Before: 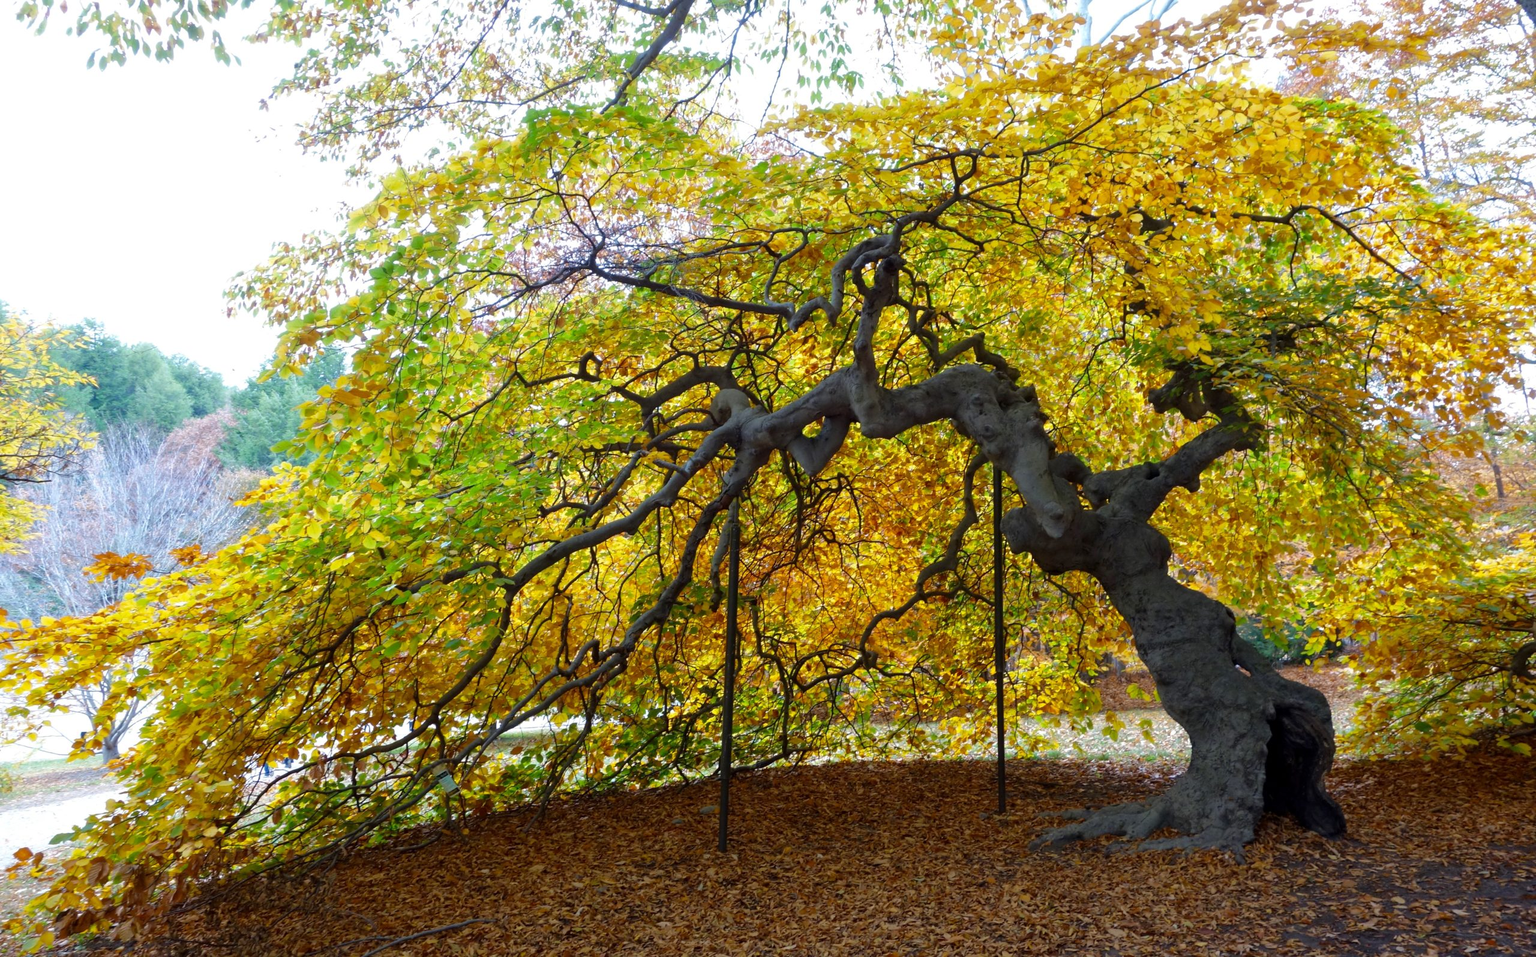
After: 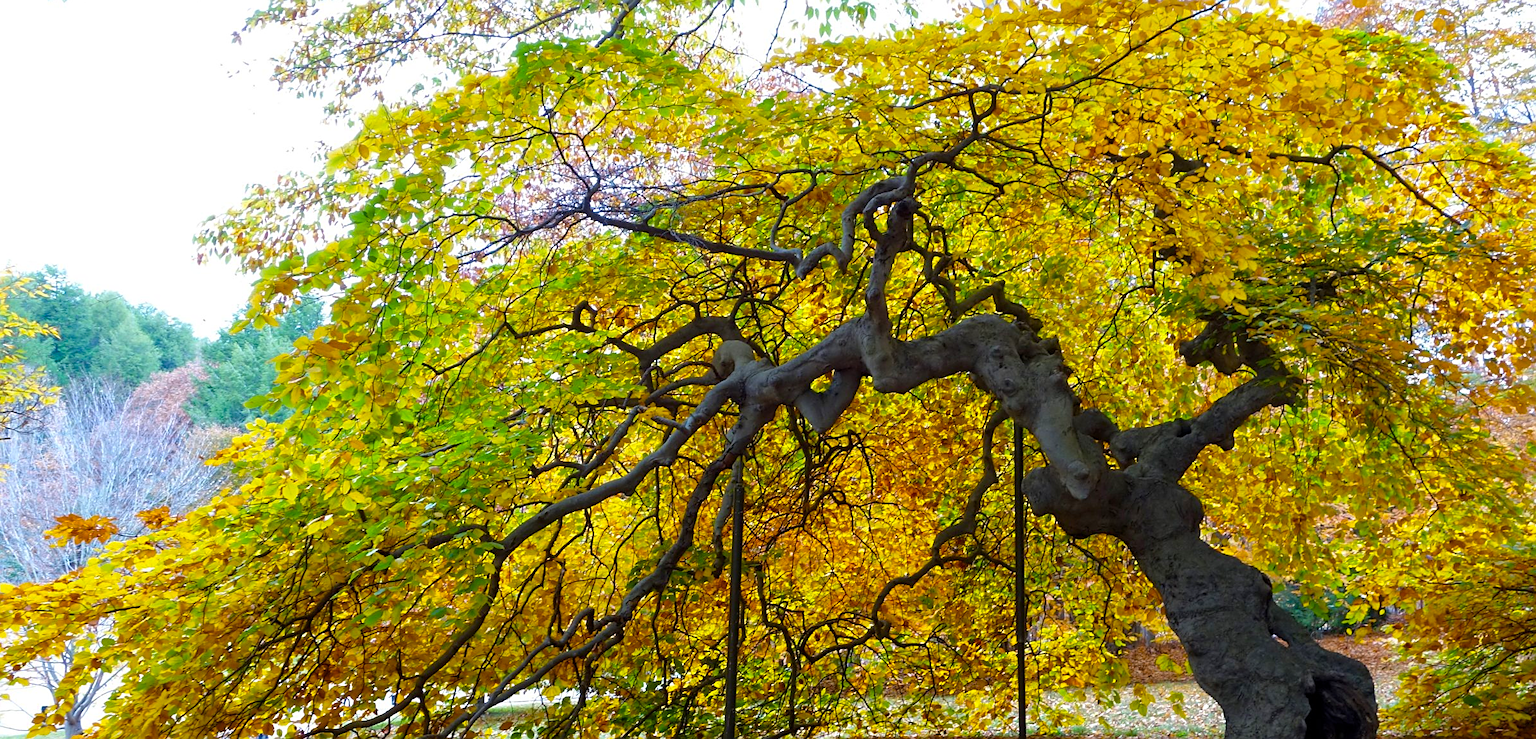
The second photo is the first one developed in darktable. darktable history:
sharpen: on, module defaults
color balance rgb: perceptual saturation grading › global saturation 25%, global vibrance 20%
crop: left 2.737%, top 7.287%, right 3.421%, bottom 20.179%
